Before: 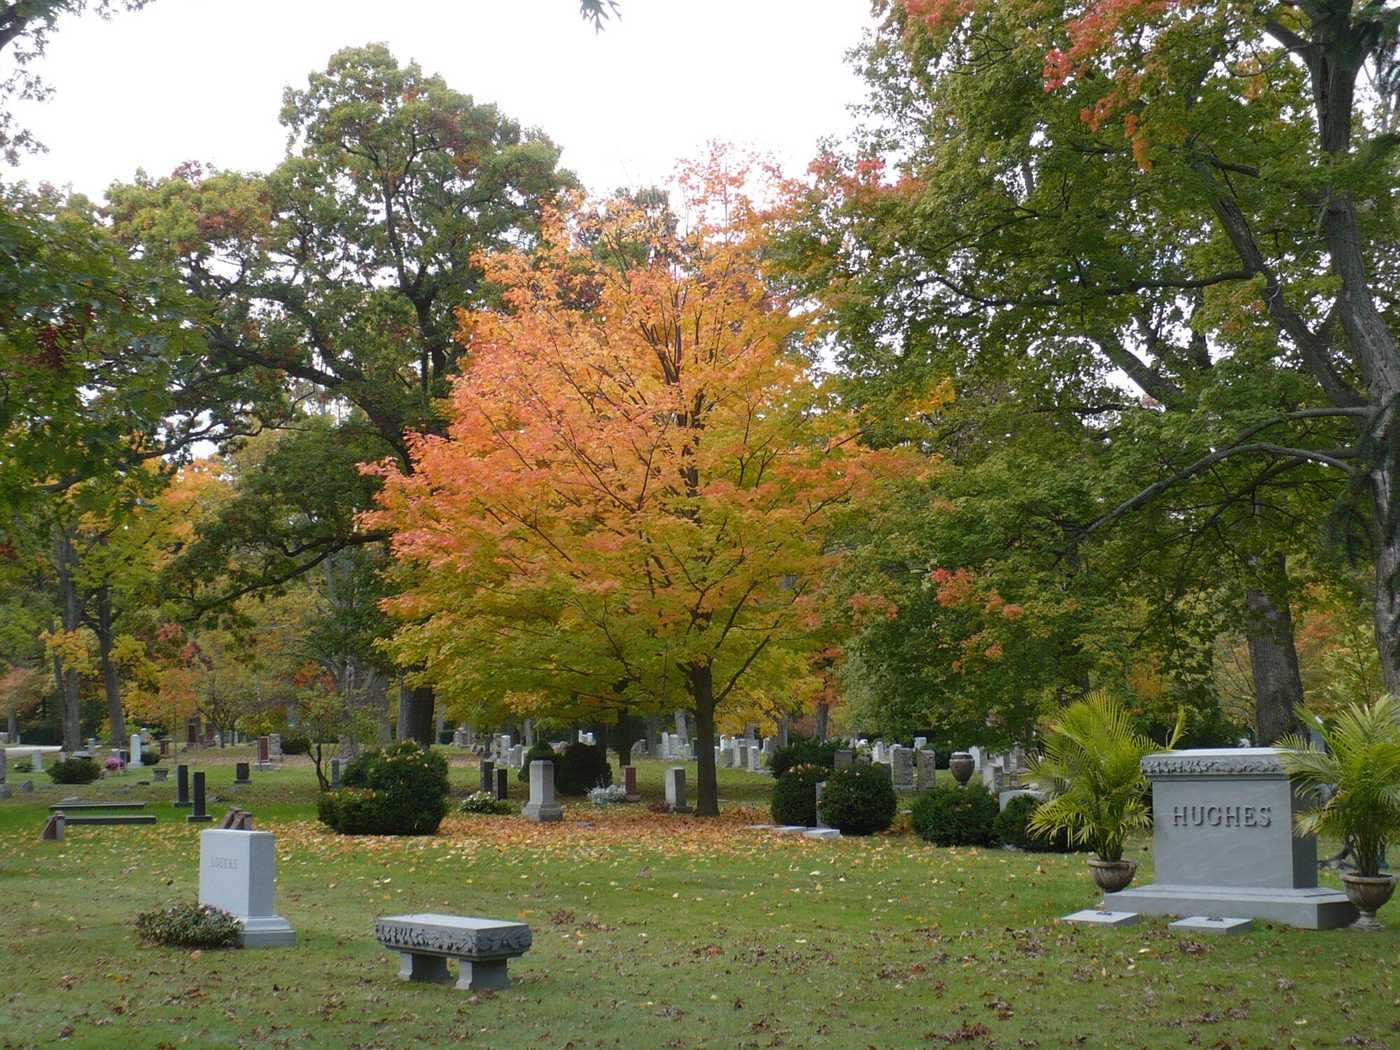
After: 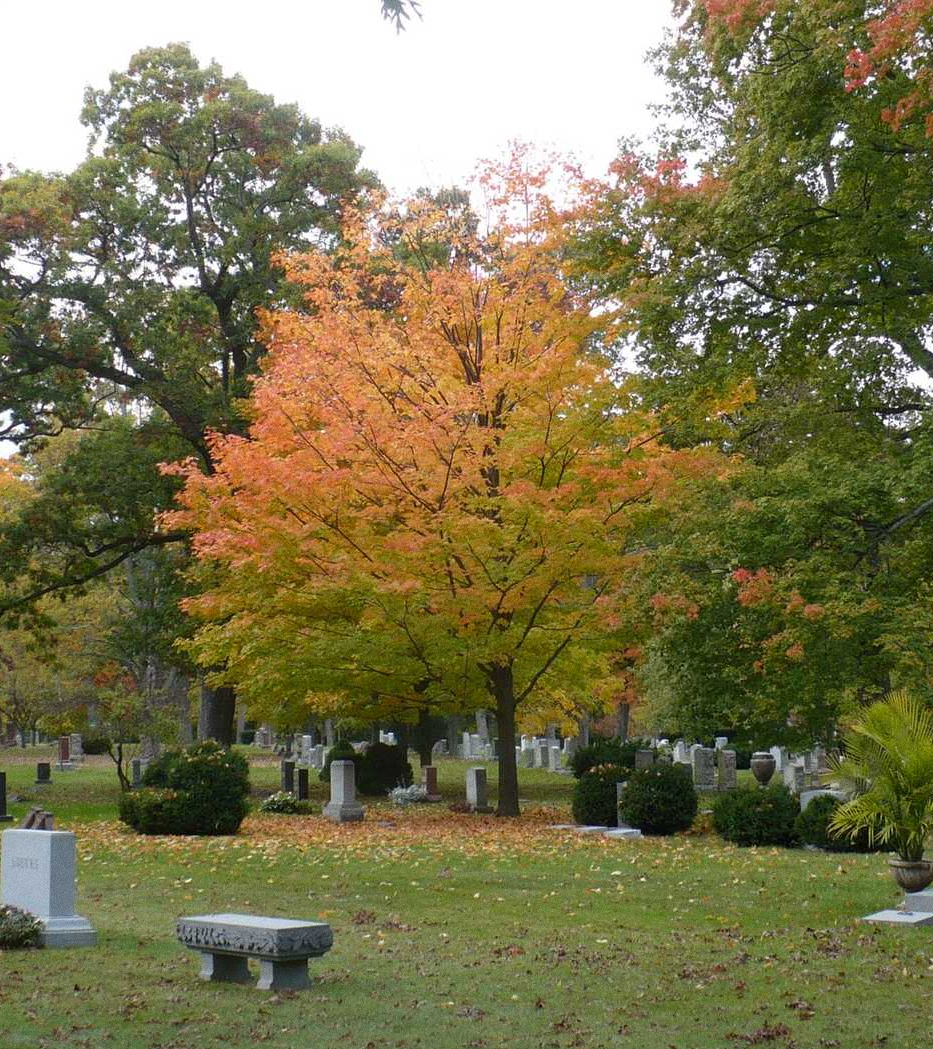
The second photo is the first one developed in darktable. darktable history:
crop and rotate: left 14.292%, right 19.041%
exposure: black level correction 0.001, compensate highlight preservation false
grain: coarseness 0.09 ISO
